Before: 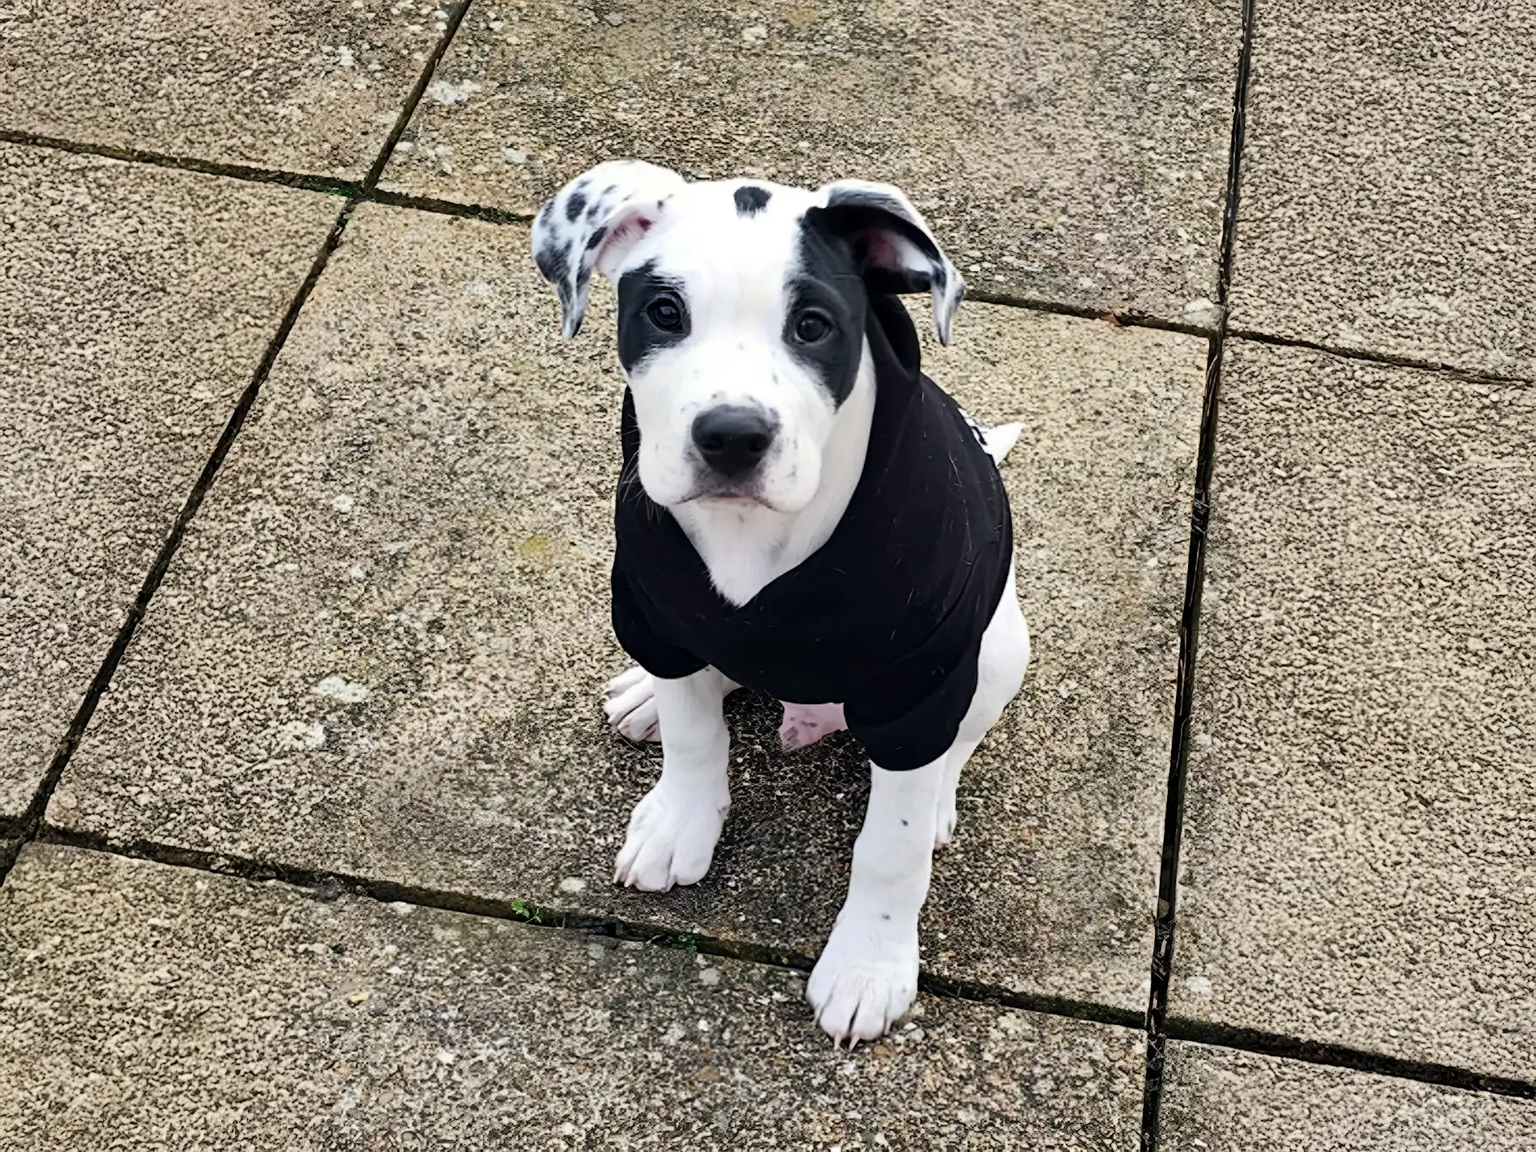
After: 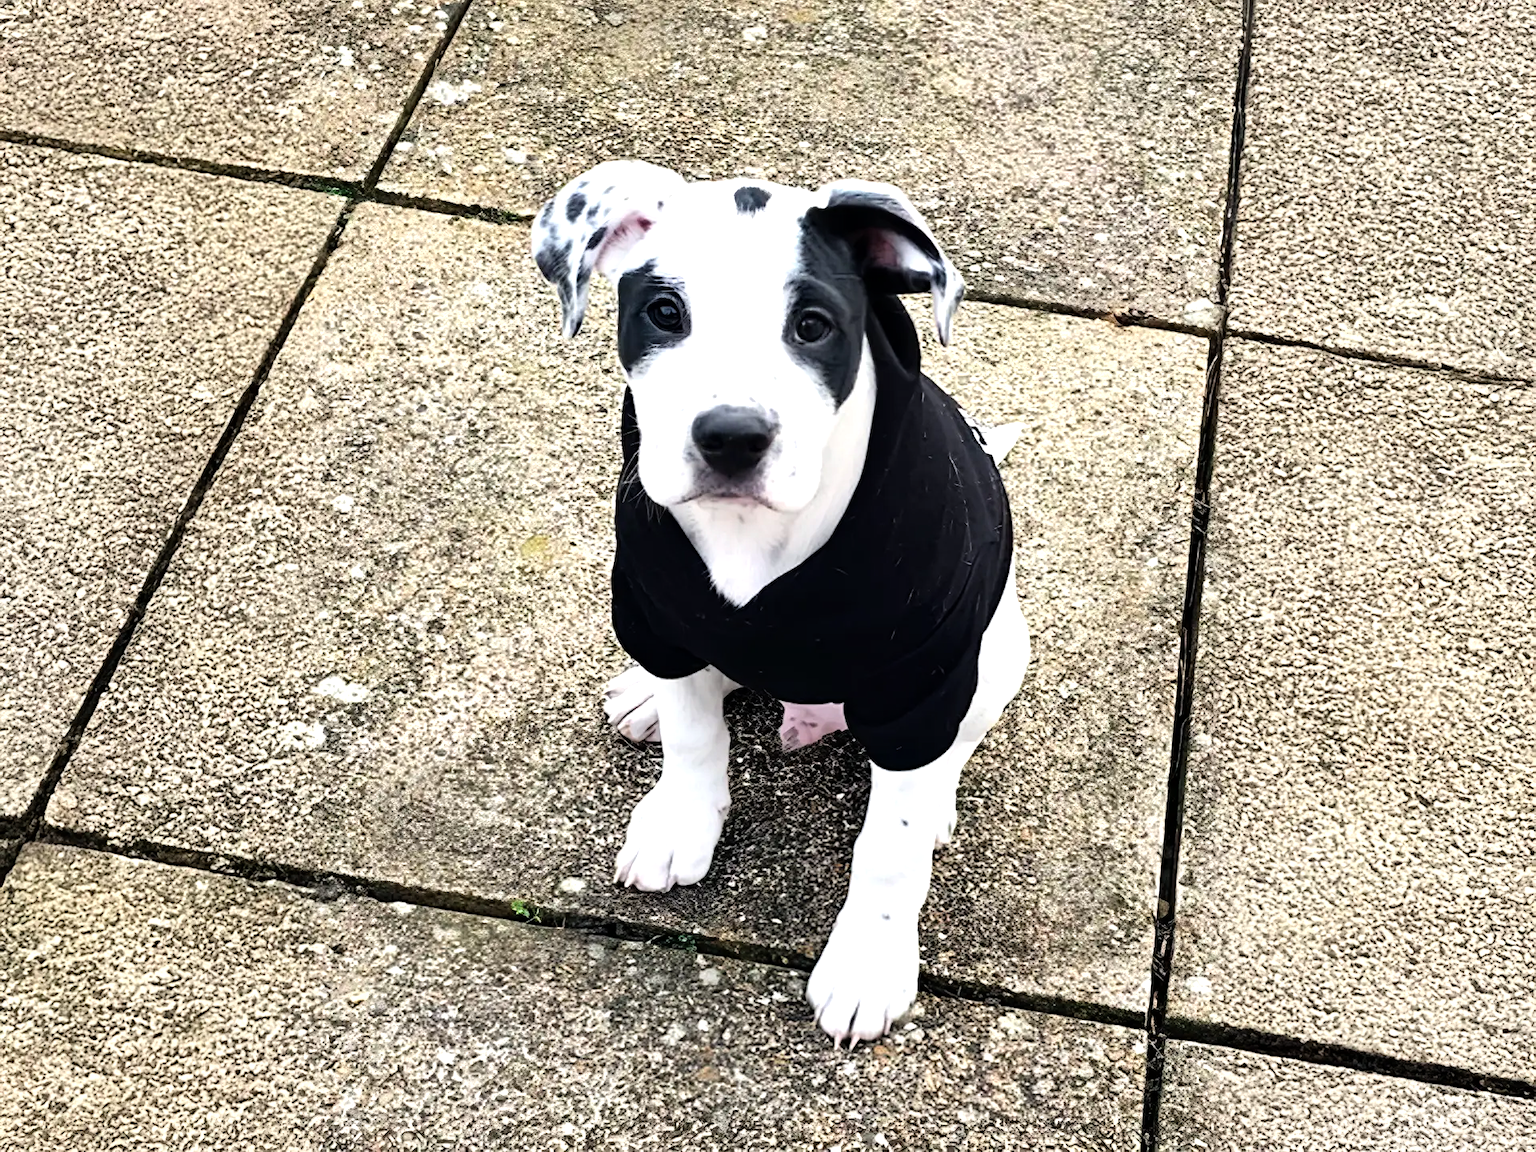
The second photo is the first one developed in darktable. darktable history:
tone equalizer: -8 EV -0.746 EV, -7 EV -0.67 EV, -6 EV -0.573 EV, -5 EV -0.367 EV, -3 EV 0.369 EV, -2 EV 0.6 EV, -1 EV 0.694 EV, +0 EV 0.737 EV
